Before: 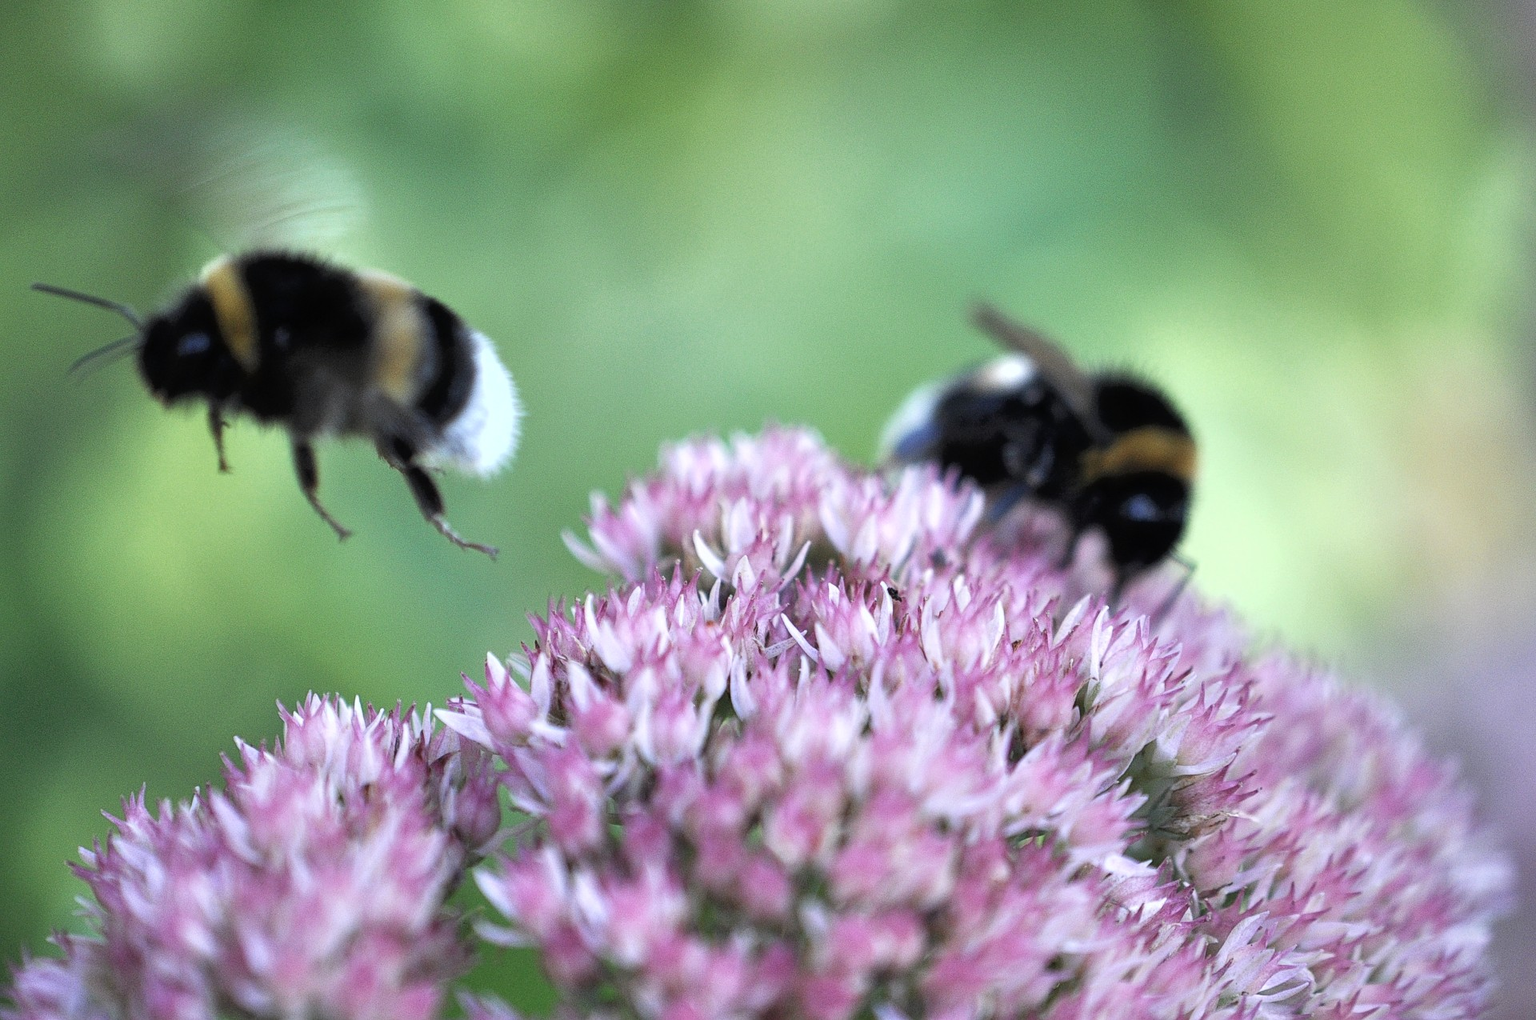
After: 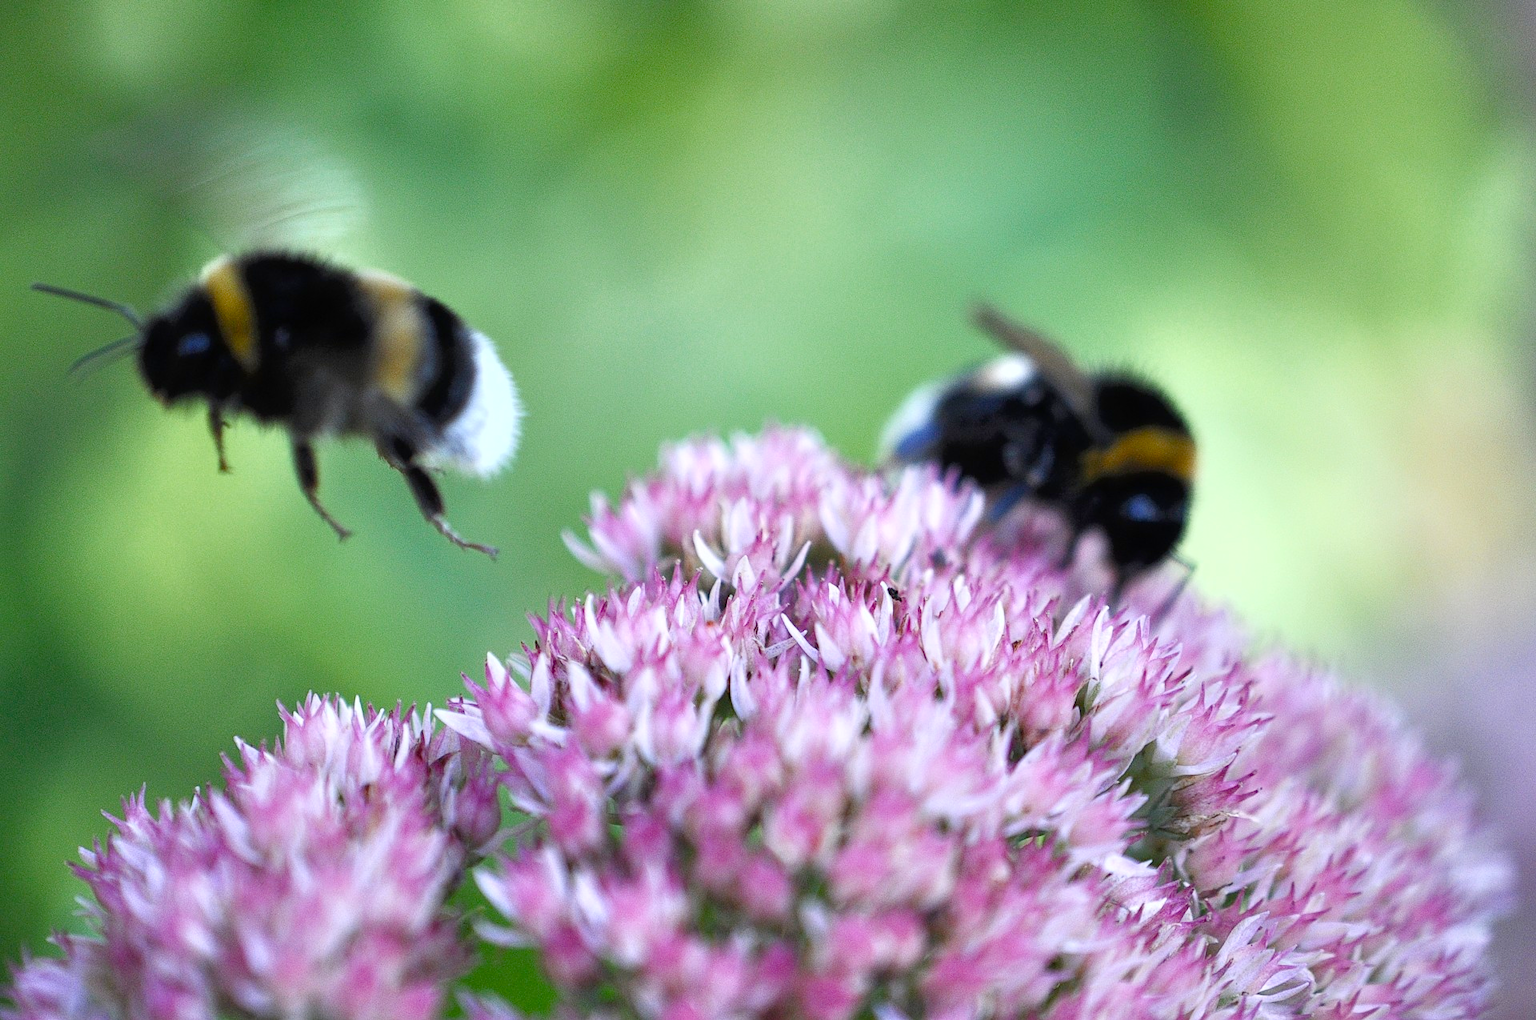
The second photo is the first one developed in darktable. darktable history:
shadows and highlights: shadows 0, highlights 40
color balance rgb: perceptual saturation grading › global saturation 35%, perceptual saturation grading › highlights -25%, perceptual saturation grading › shadows 50%
